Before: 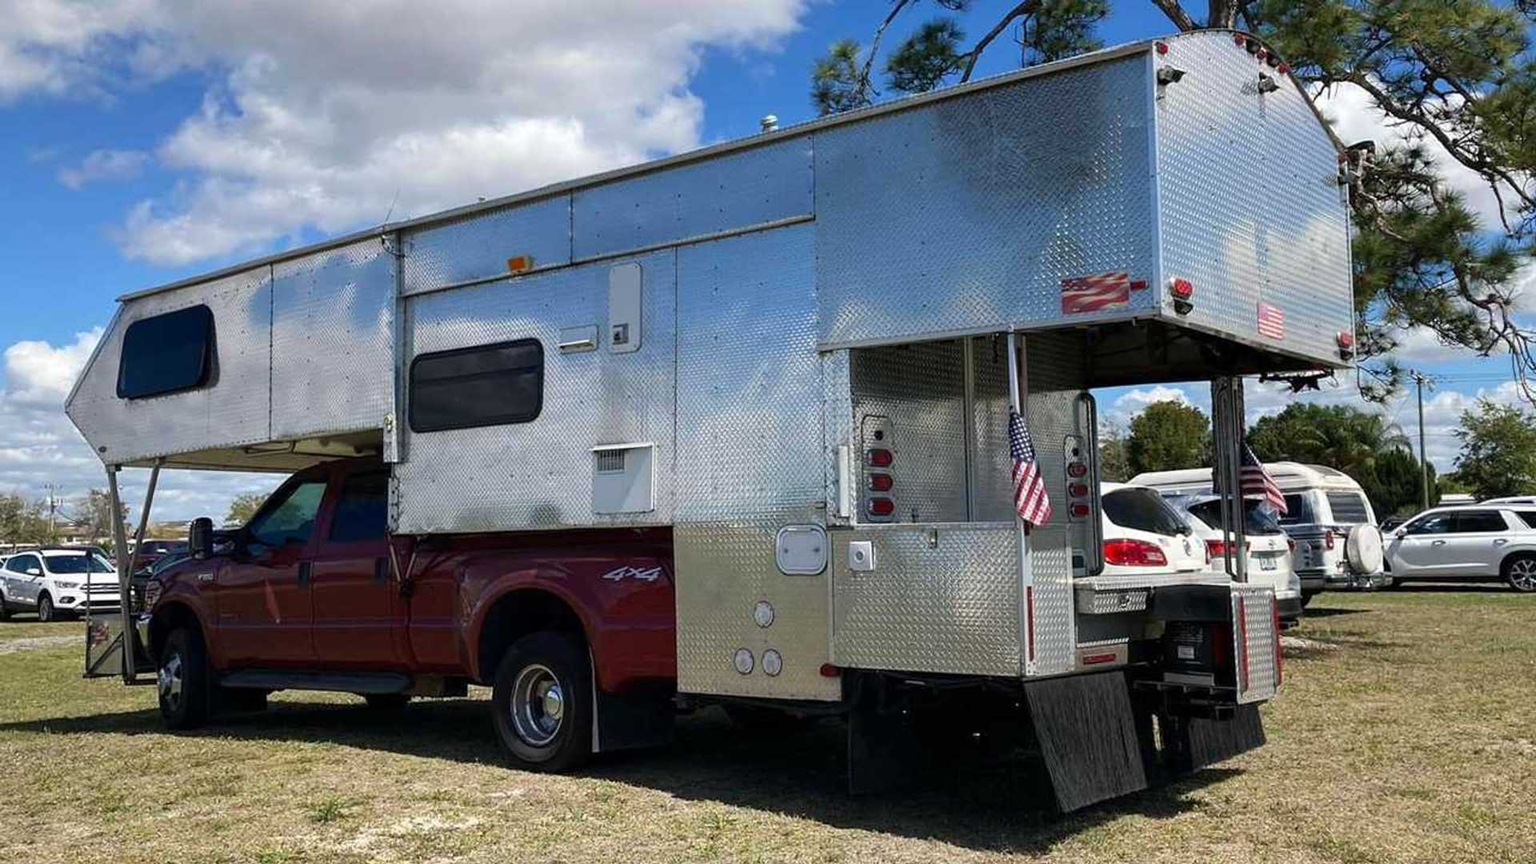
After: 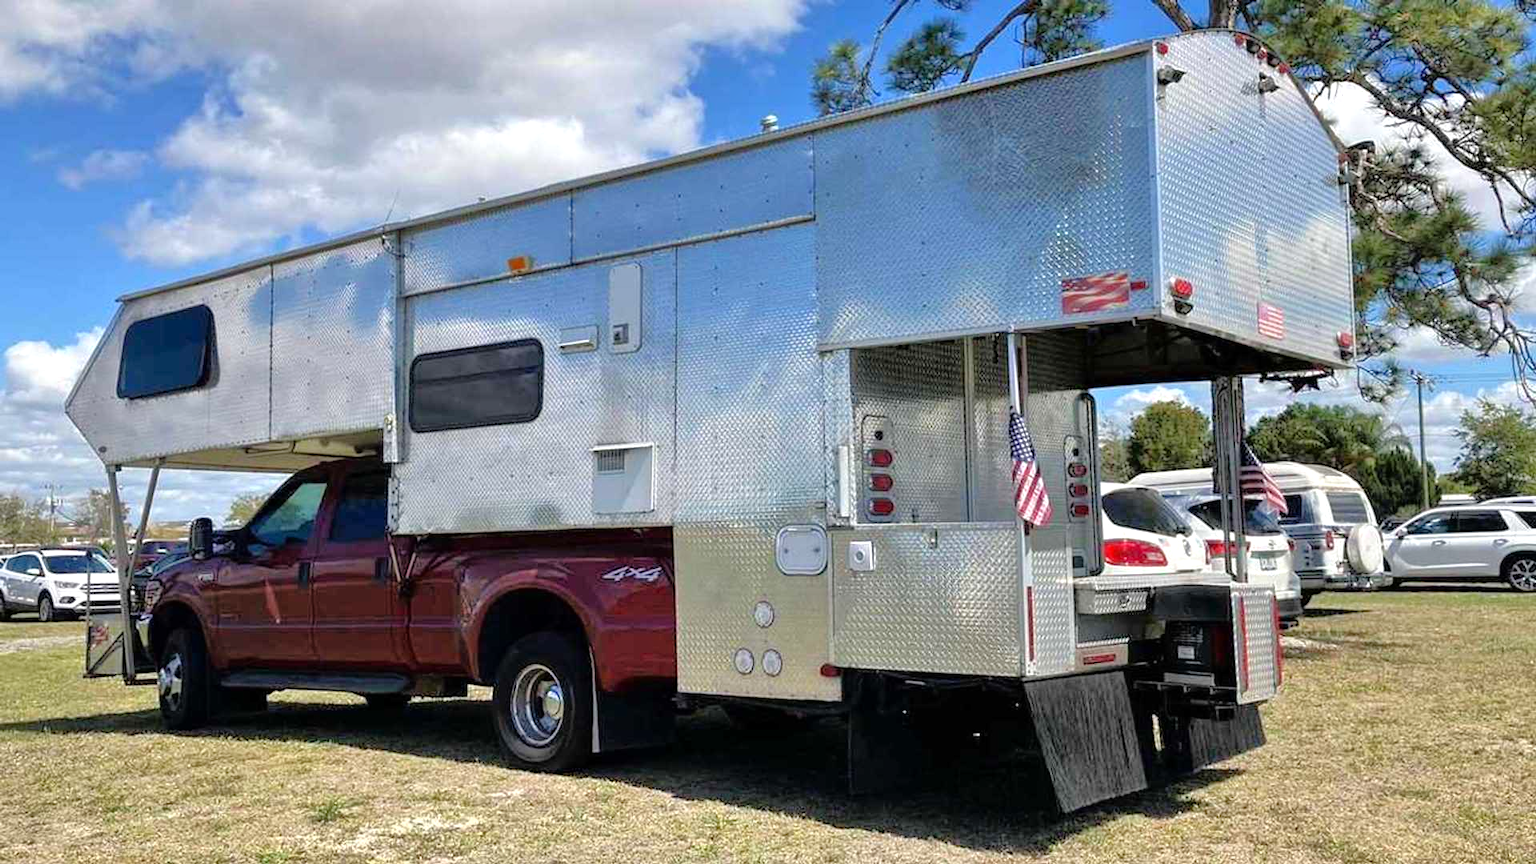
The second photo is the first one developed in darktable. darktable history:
tone equalizer: -7 EV 0.15 EV, -6 EV 0.6 EV, -5 EV 1.15 EV, -4 EV 1.33 EV, -3 EV 1.15 EV, -2 EV 0.6 EV, -1 EV 0.15 EV, mask exposure compensation -0.5 EV
exposure: exposure 0.178 EV, compensate exposure bias true, compensate highlight preservation false
